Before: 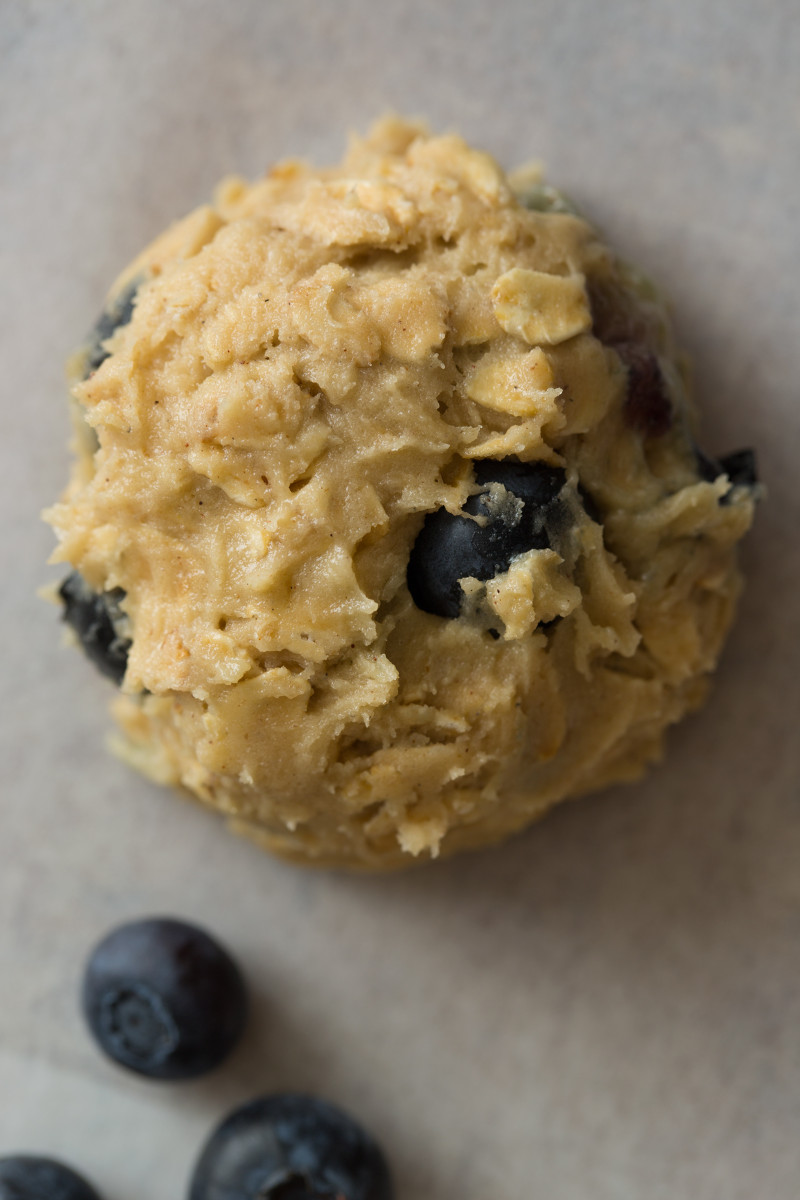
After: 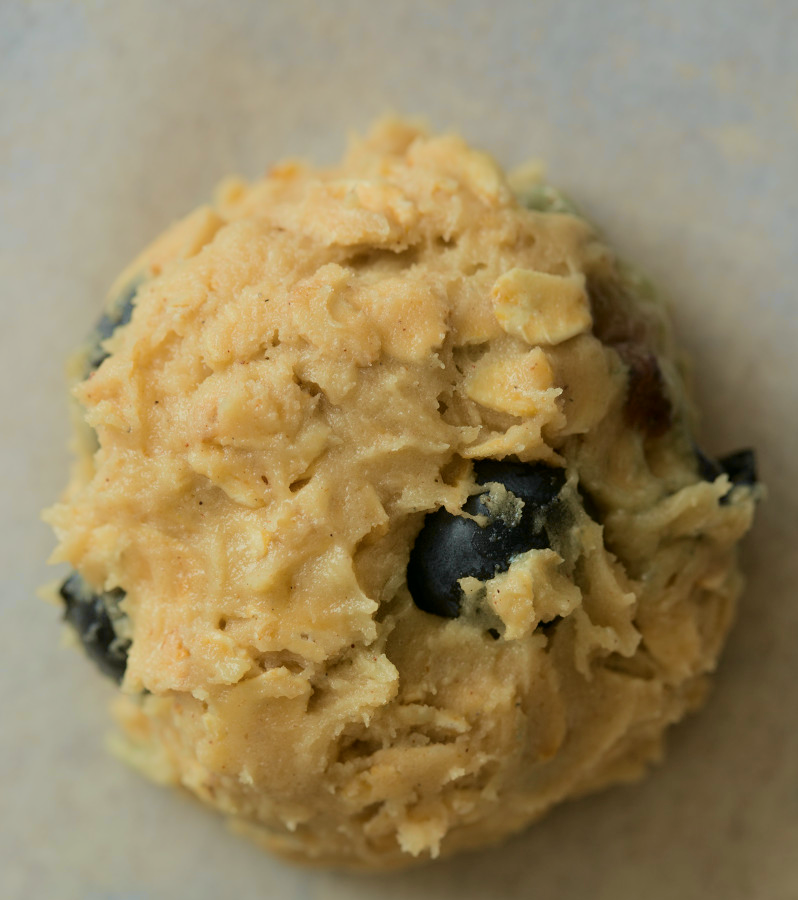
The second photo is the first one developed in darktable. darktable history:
tone curve: curves: ch0 [(0, 0) (0.402, 0.473) (0.673, 0.68) (0.899, 0.832) (0.999, 0.903)]; ch1 [(0, 0) (0.379, 0.262) (0.464, 0.425) (0.498, 0.49) (0.507, 0.5) (0.53, 0.532) (0.582, 0.583) (0.68, 0.672) (0.791, 0.748) (1, 0.896)]; ch2 [(0, 0) (0.199, 0.414) (0.438, 0.49) (0.496, 0.501) (0.515, 0.546) (0.577, 0.605) (0.632, 0.649) (0.717, 0.727) (0.845, 0.855) (0.998, 0.977)], color space Lab, independent channels, preserve colors none
crop: bottom 24.98%
